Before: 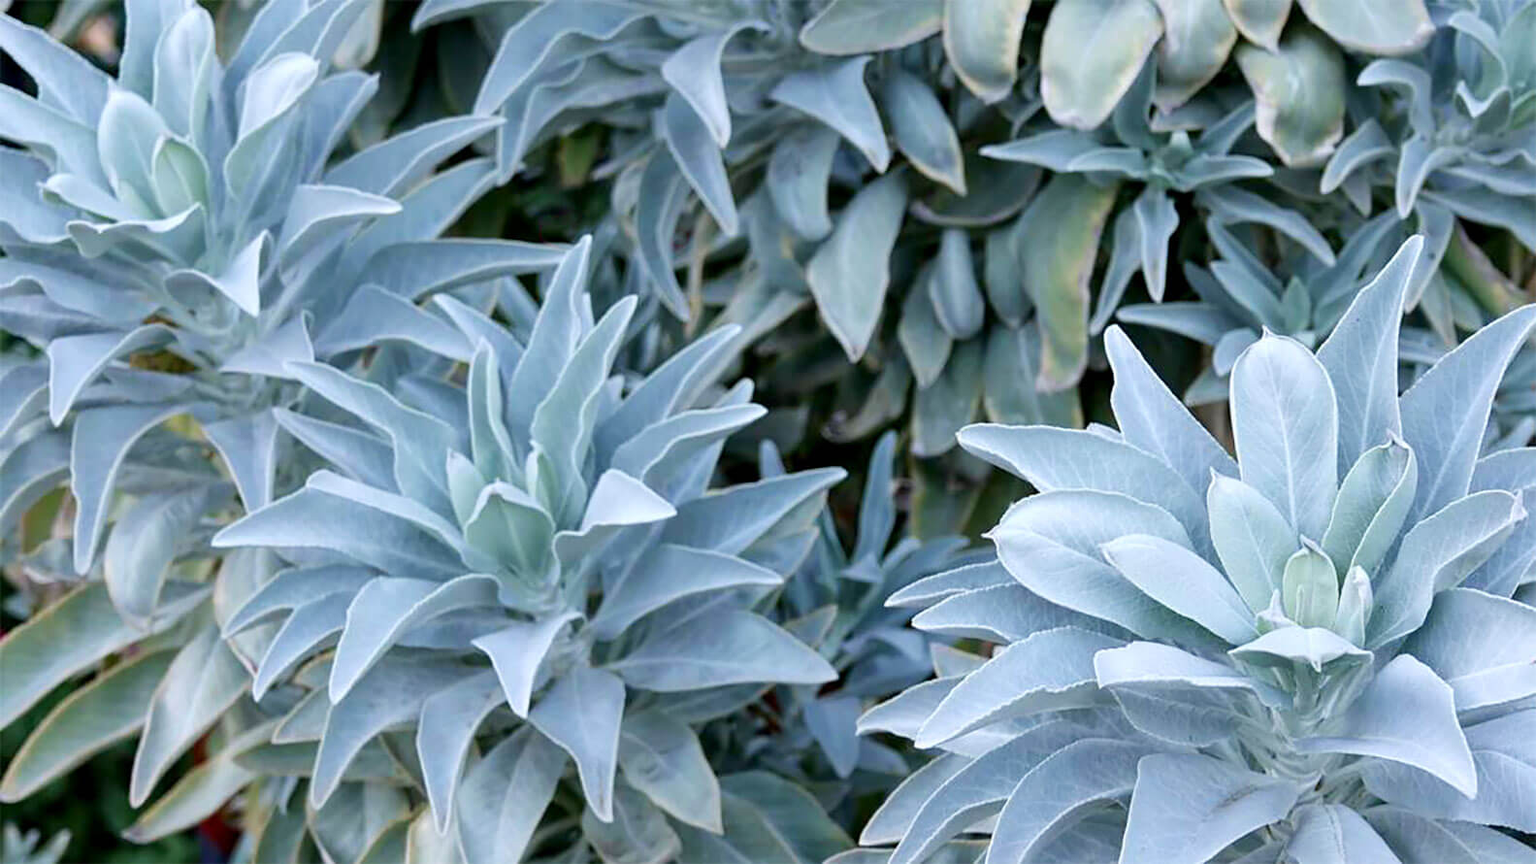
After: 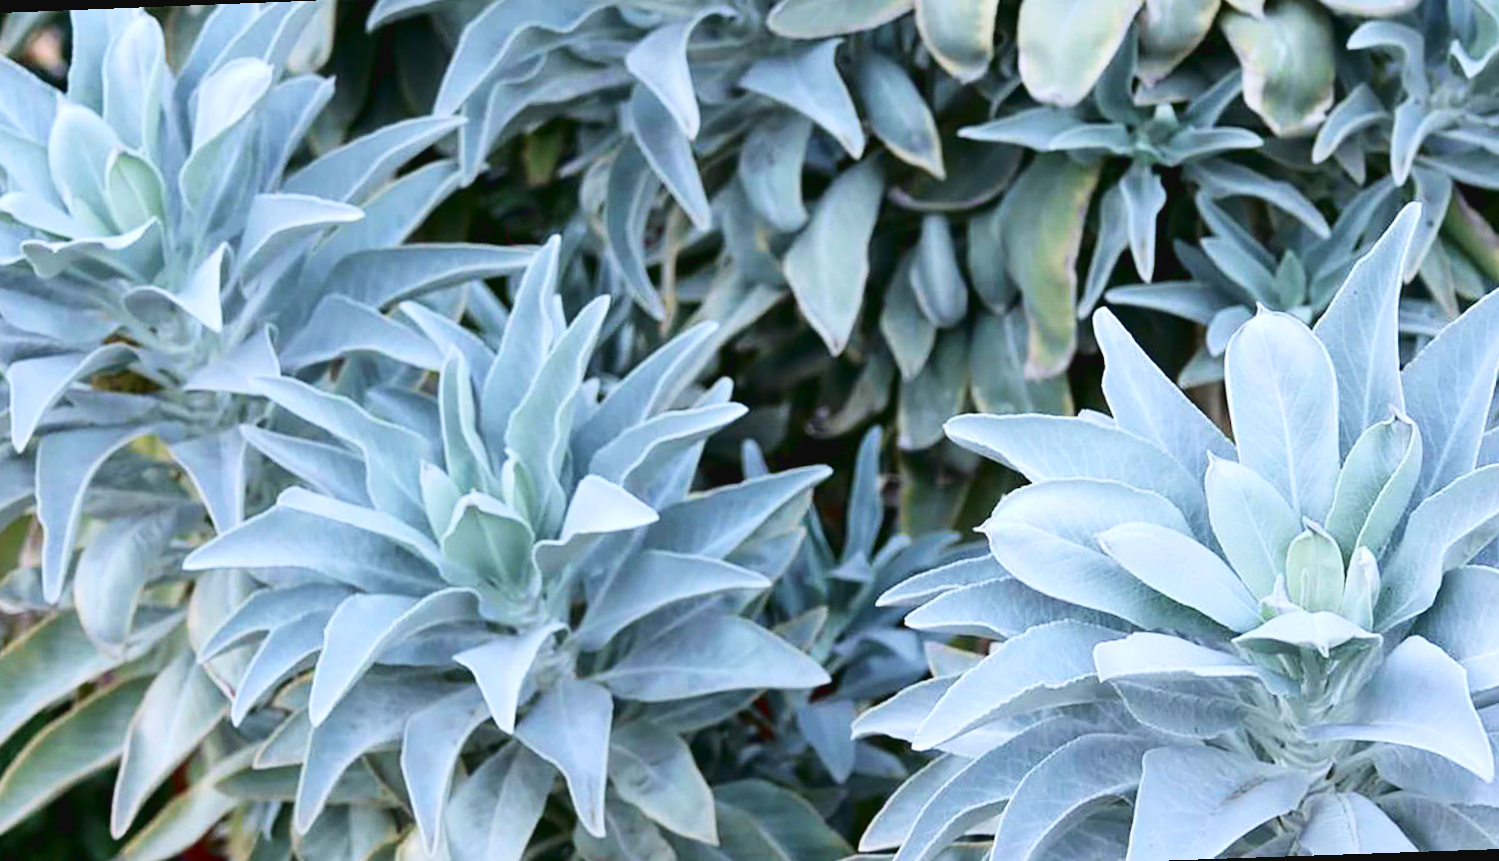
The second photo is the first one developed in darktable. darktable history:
tone curve: curves: ch0 [(0, 0.032) (0.181, 0.156) (0.751, 0.829) (1, 1)], color space Lab, linked channels, preserve colors none
tone equalizer: on, module defaults
rotate and perspective: rotation -2.12°, lens shift (vertical) 0.009, lens shift (horizontal) -0.008, automatic cropping original format, crop left 0.036, crop right 0.964, crop top 0.05, crop bottom 0.959
